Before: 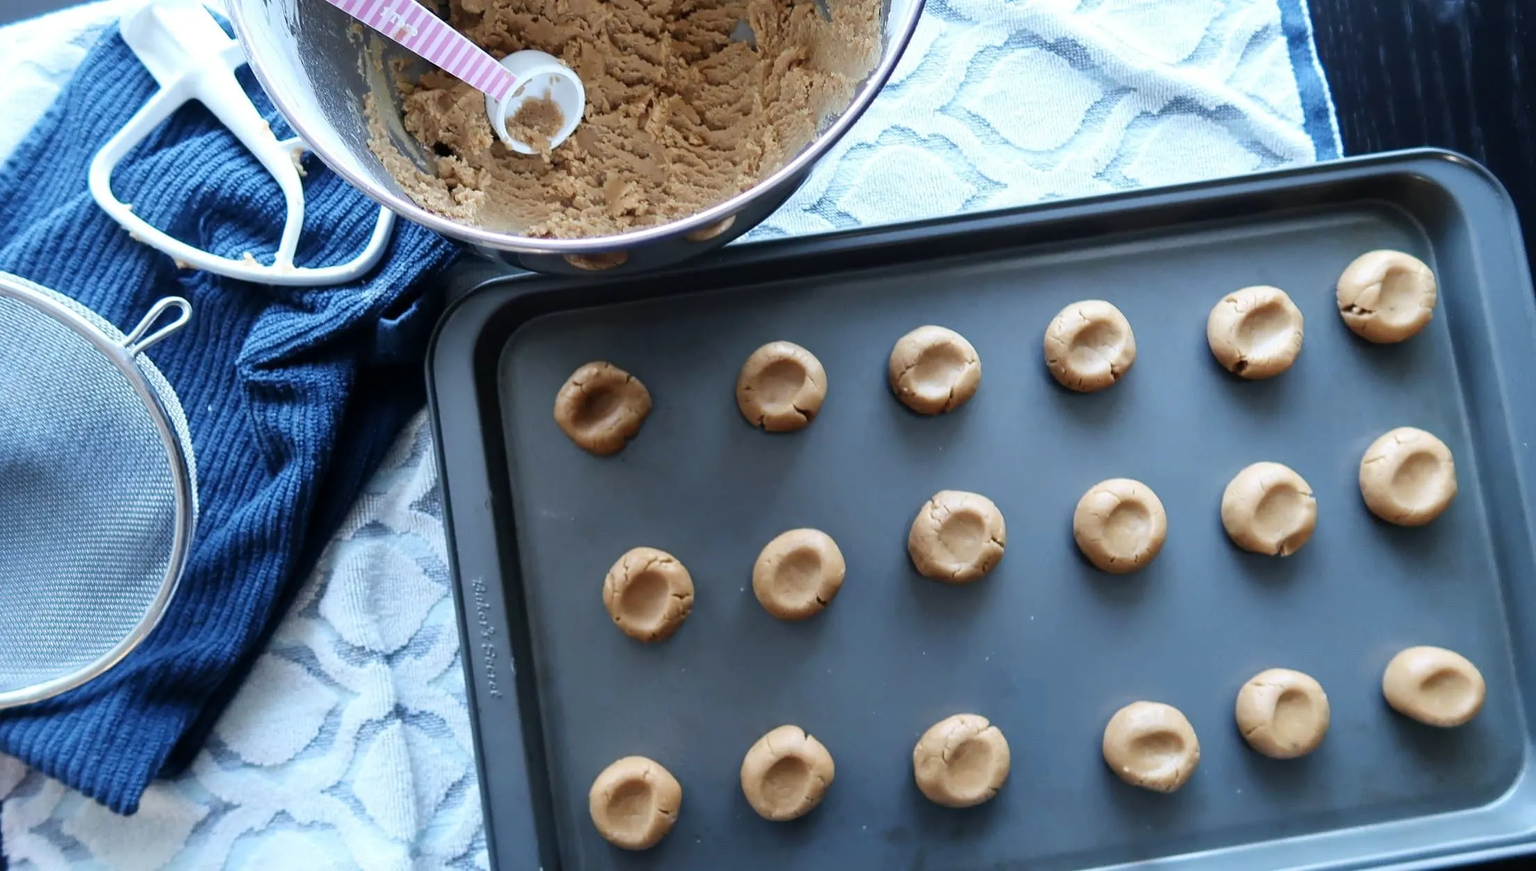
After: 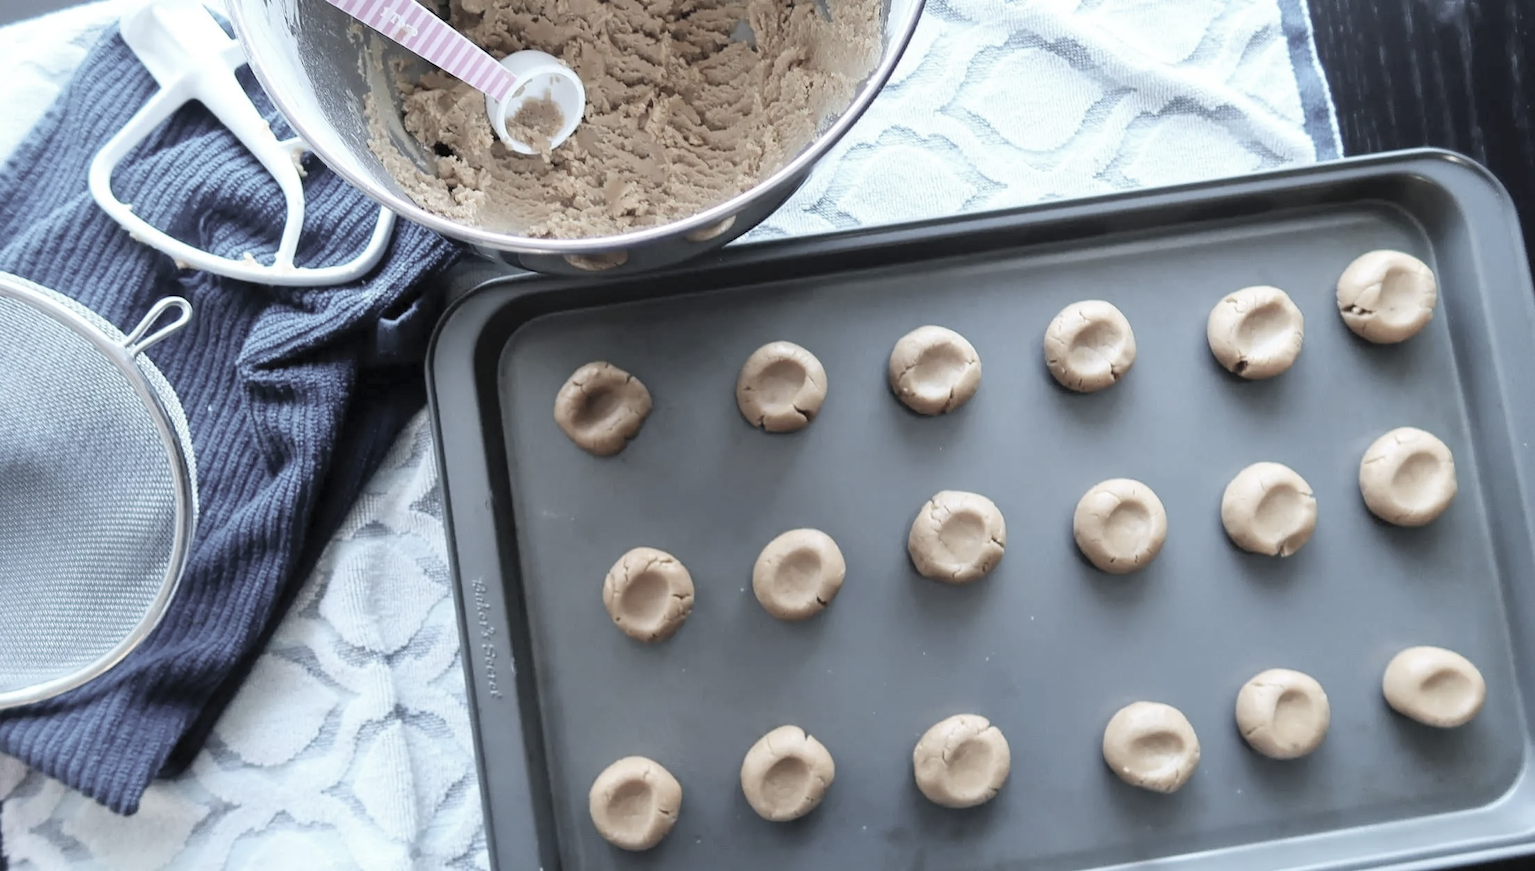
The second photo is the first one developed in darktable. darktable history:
contrast brightness saturation: brightness 0.19, saturation -0.513
